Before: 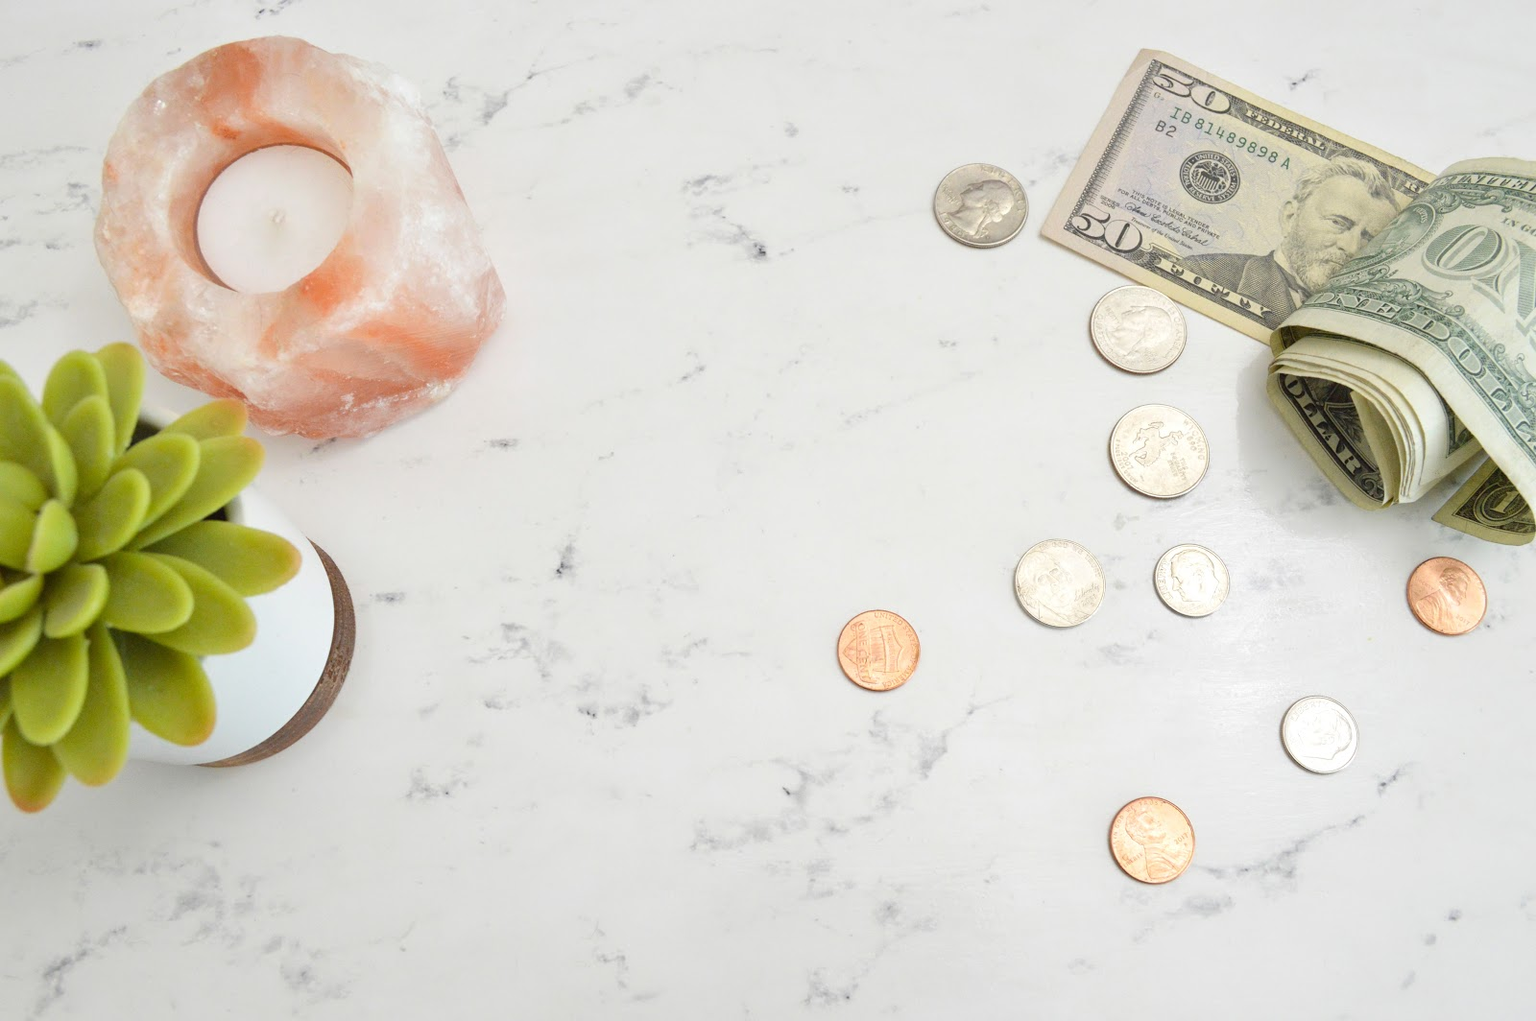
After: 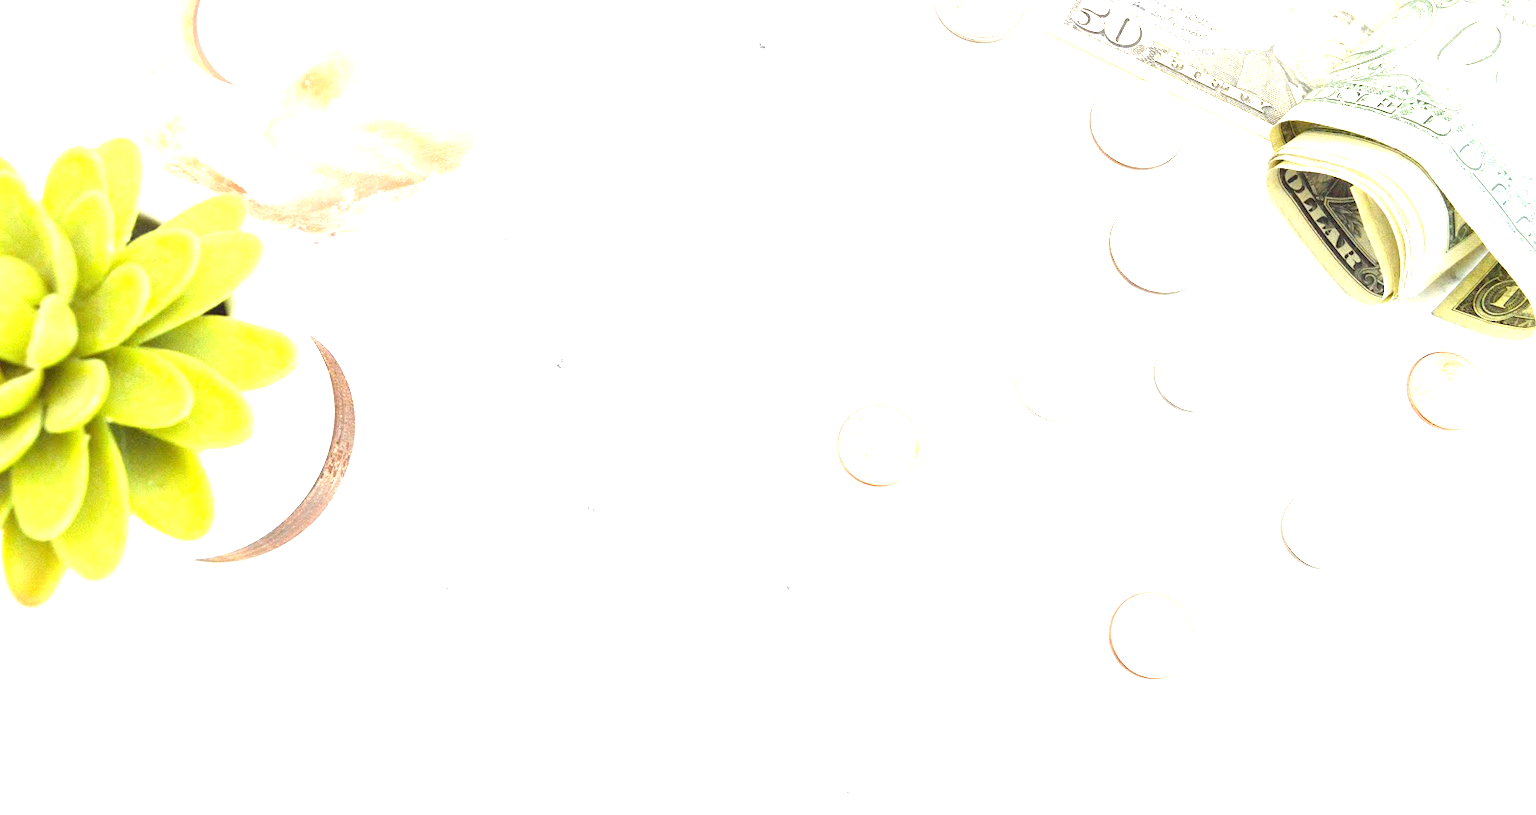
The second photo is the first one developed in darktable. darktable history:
crop and rotate: top 20.183%
exposure: exposure 1.994 EV, compensate highlight preservation false
